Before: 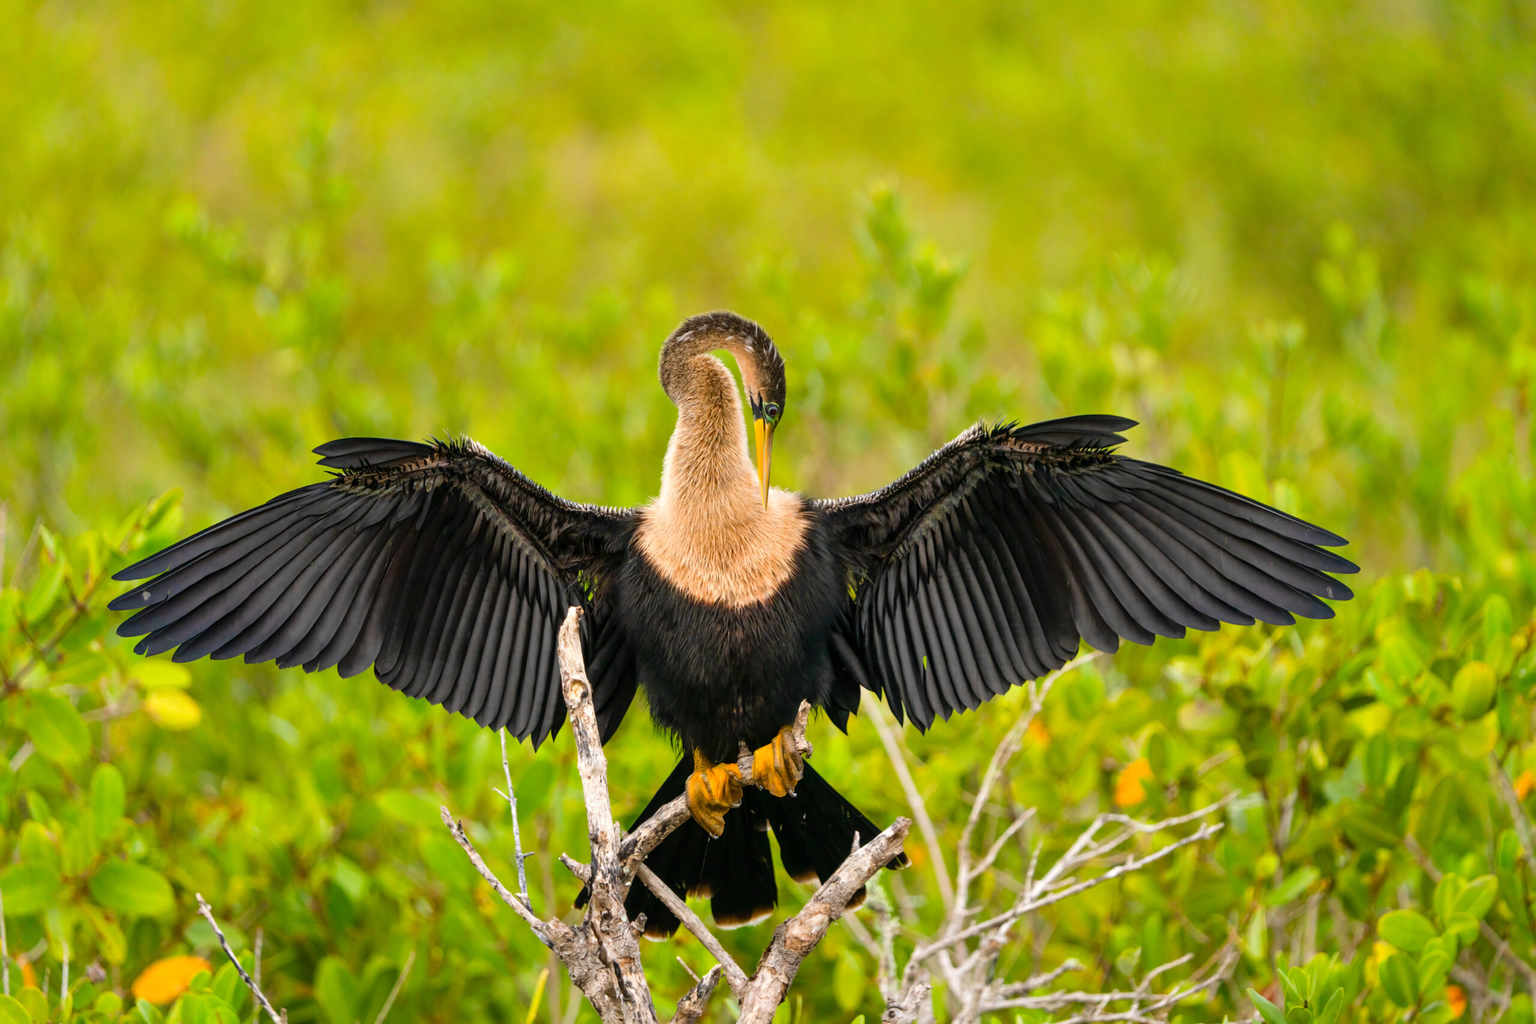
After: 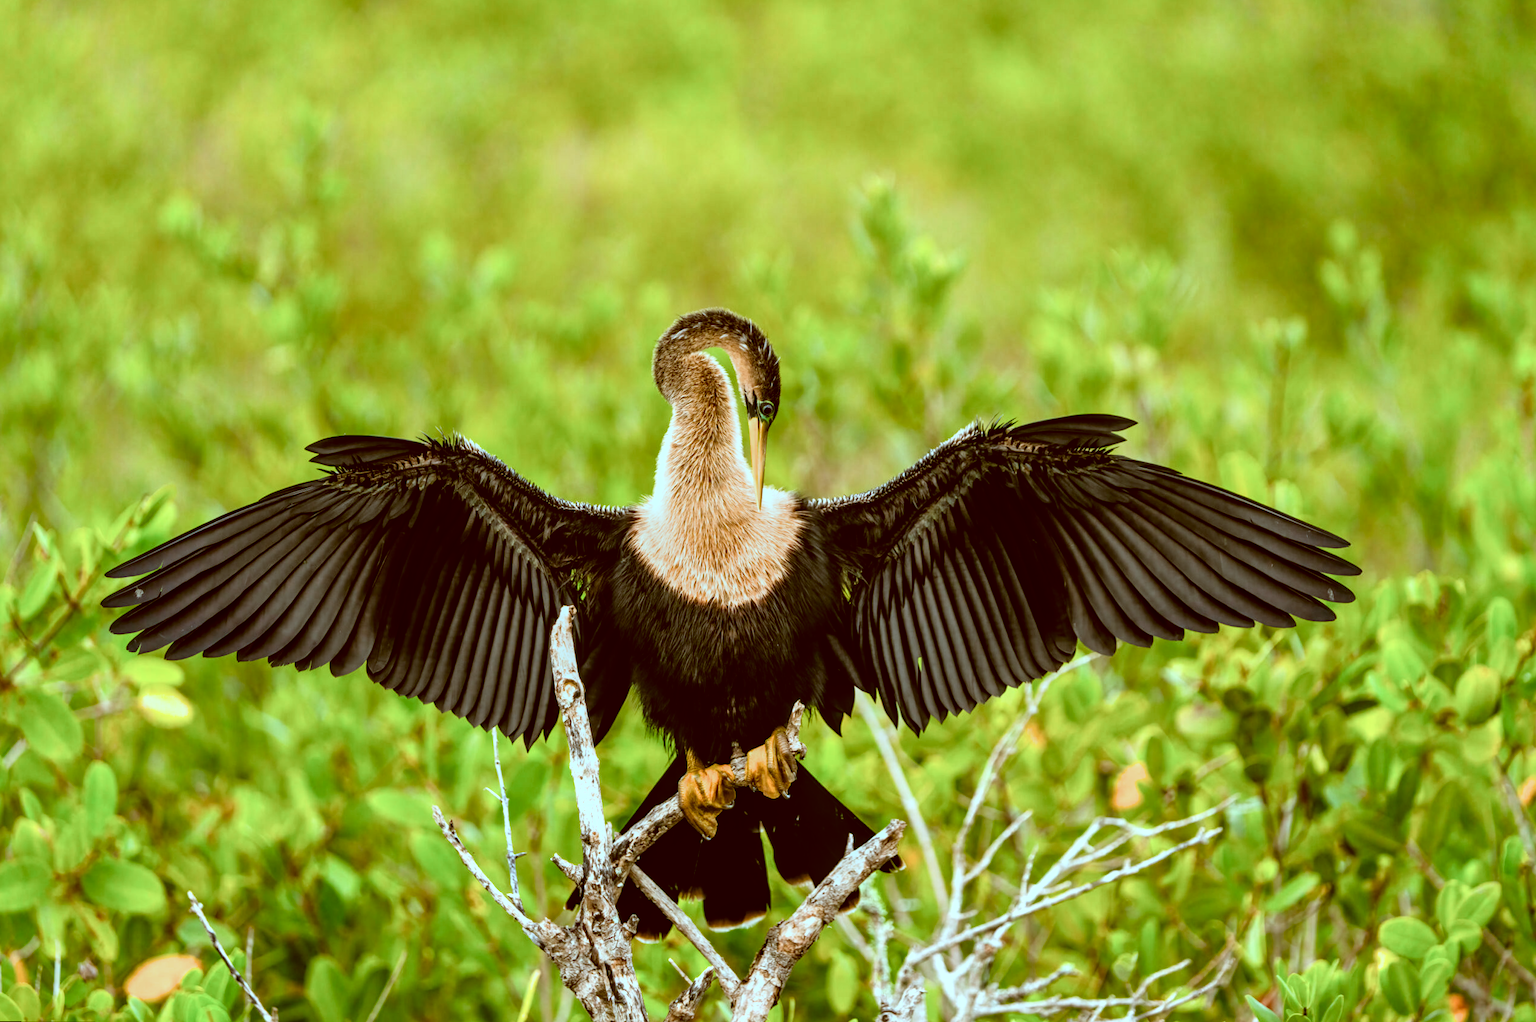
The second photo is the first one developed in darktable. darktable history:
rotate and perspective: rotation 0.192°, lens shift (horizontal) -0.015, crop left 0.005, crop right 0.996, crop top 0.006, crop bottom 0.99
filmic rgb: white relative exposure 2.45 EV, hardness 6.33
color correction: highlights a* -14.62, highlights b* -16.22, shadows a* 10.12, shadows b* 29.4
local contrast: on, module defaults
